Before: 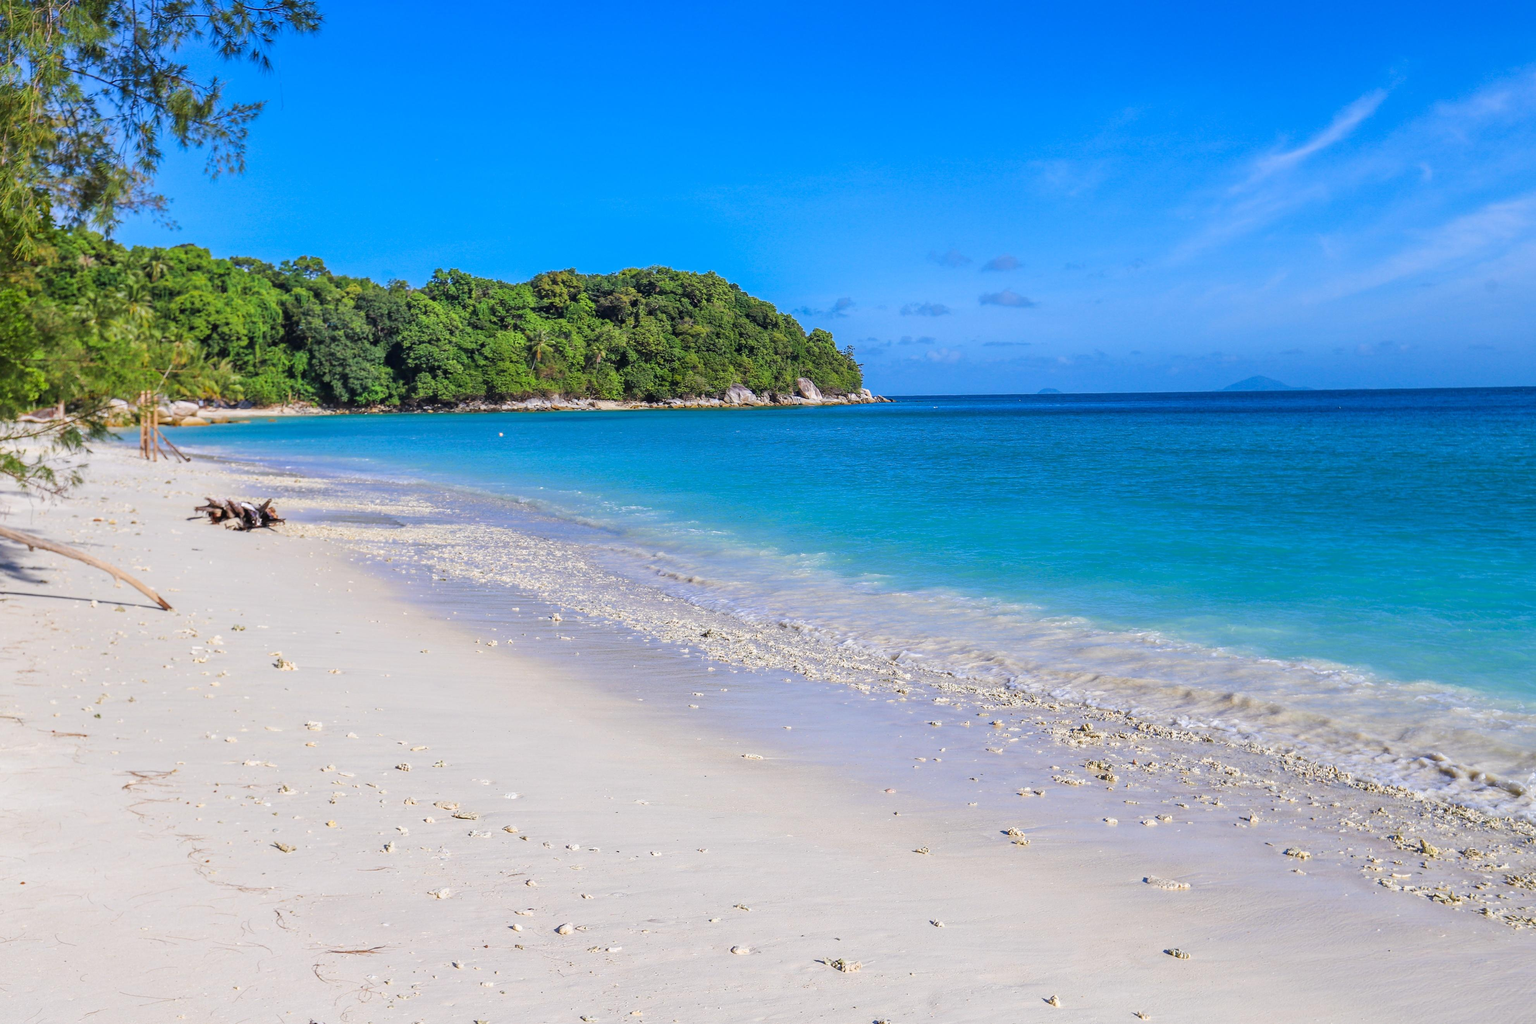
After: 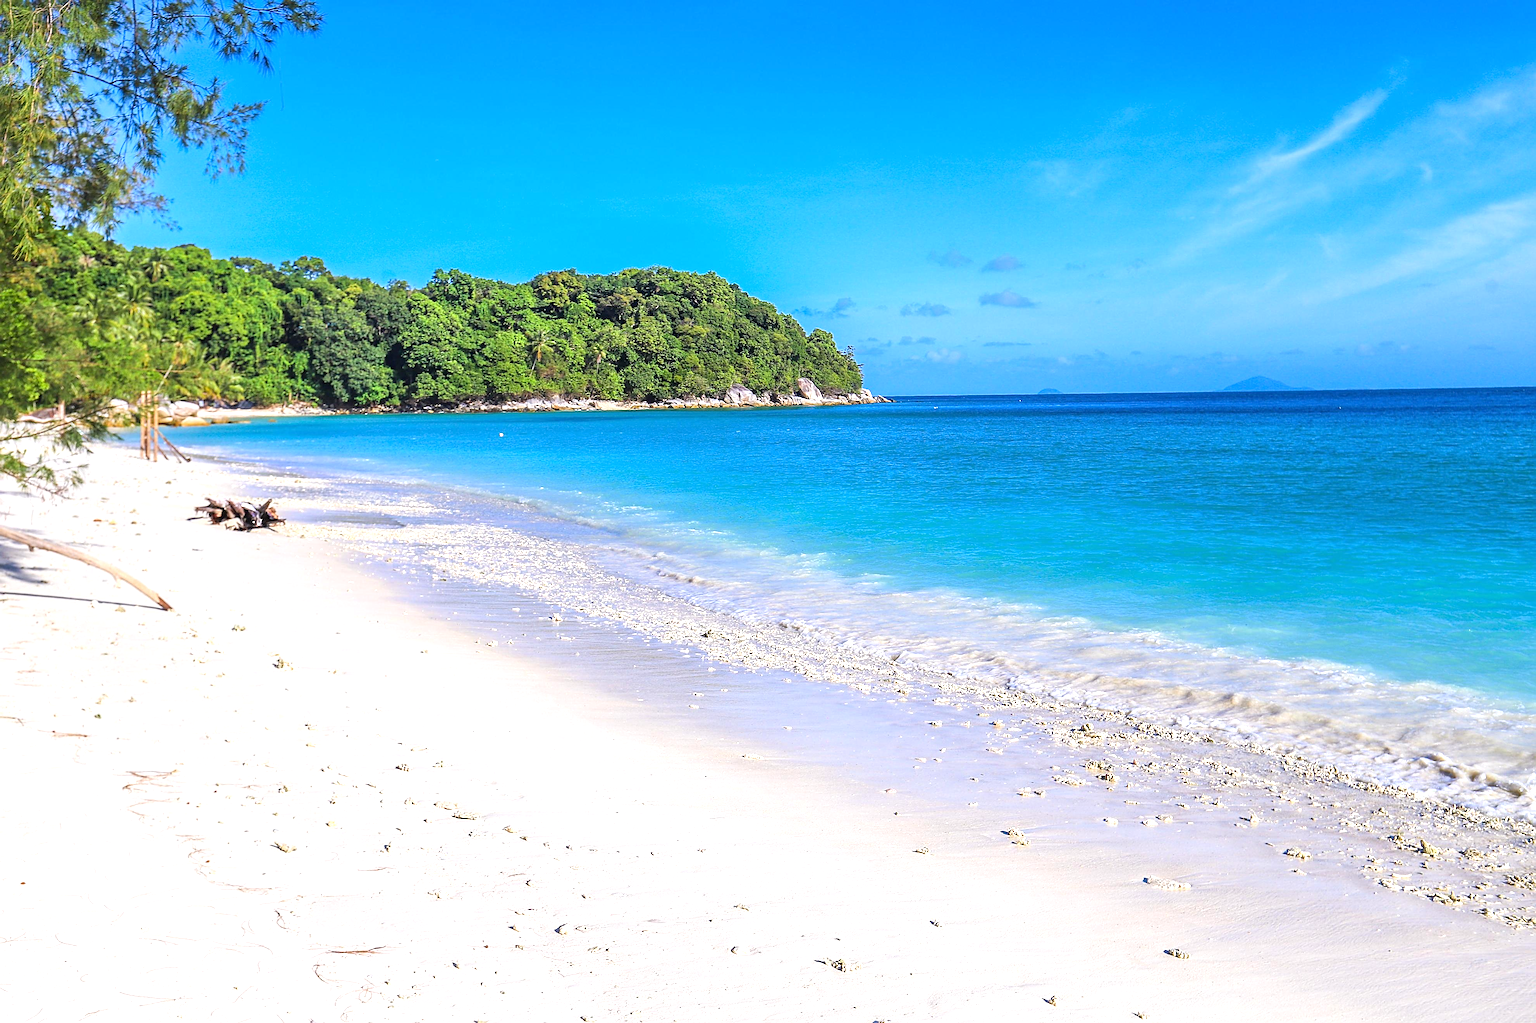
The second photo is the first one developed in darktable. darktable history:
exposure: black level correction 0, exposure 0.693 EV, compensate highlight preservation false
sharpen: radius 2.549, amount 0.643
